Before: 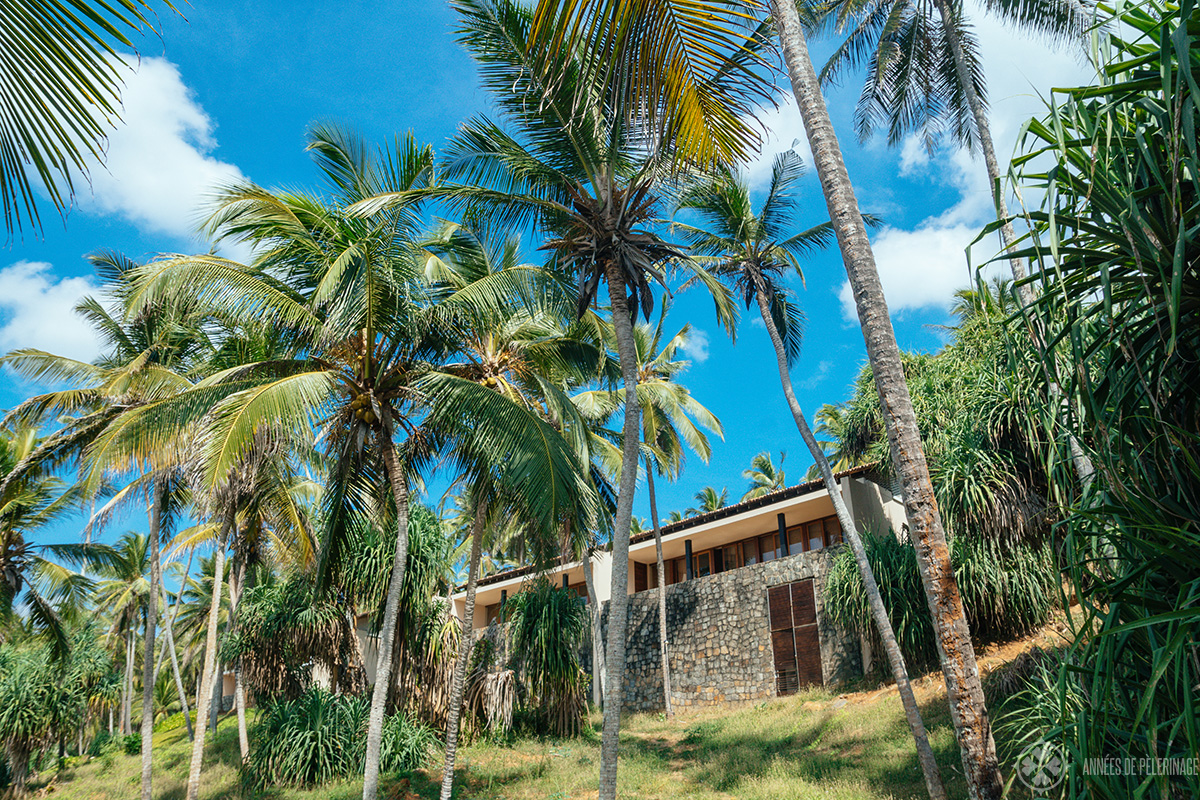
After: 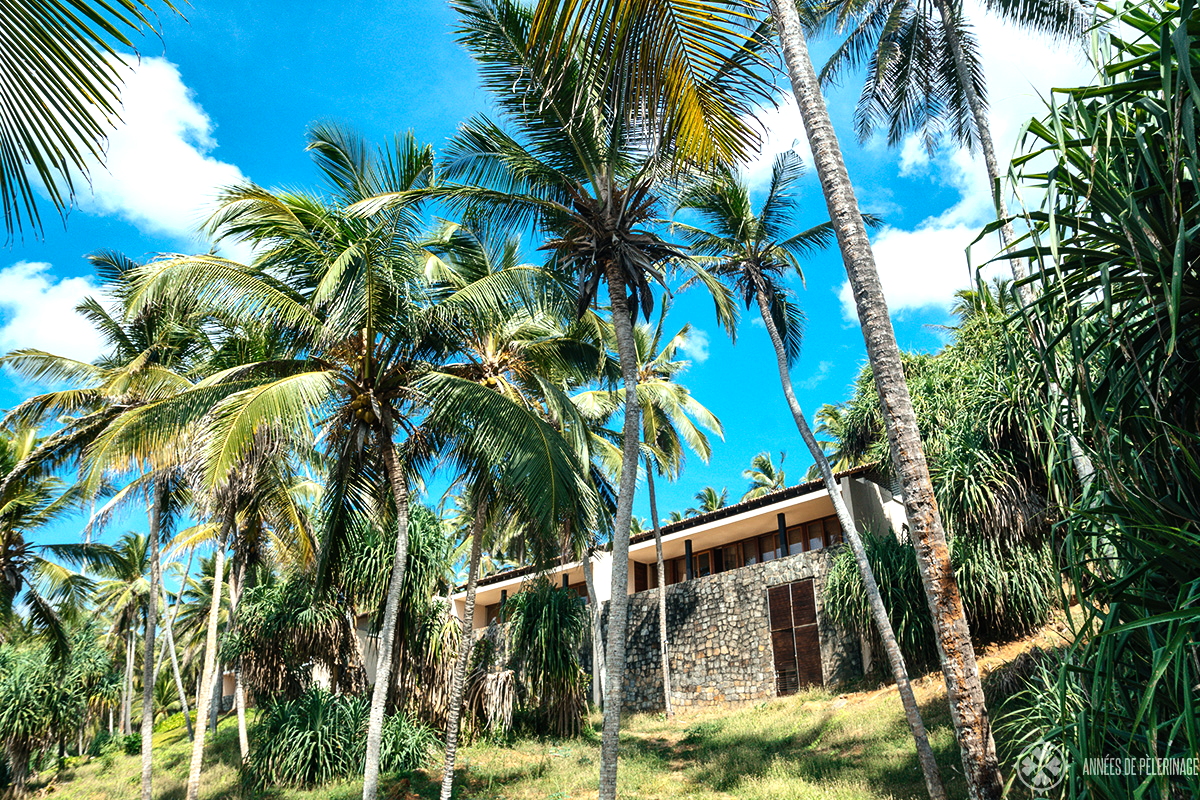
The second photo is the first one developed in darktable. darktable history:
exposure: black level correction 0, compensate highlight preservation false
tone equalizer: -8 EV -0.778 EV, -7 EV -0.666 EV, -6 EV -0.633 EV, -5 EV -0.414 EV, -3 EV 0.373 EV, -2 EV 0.6 EV, -1 EV 0.679 EV, +0 EV 0.757 EV, edges refinement/feathering 500, mask exposure compensation -1.57 EV, preserve details no
shadows and highlights: low approximation 0.01, soften with gaussian
